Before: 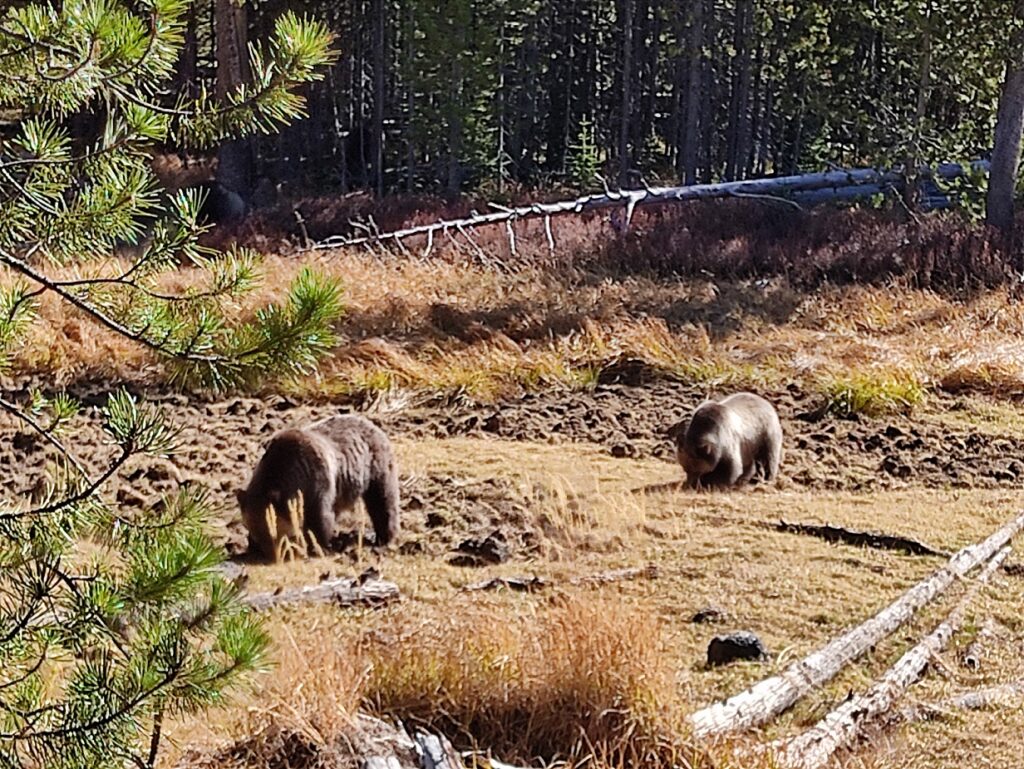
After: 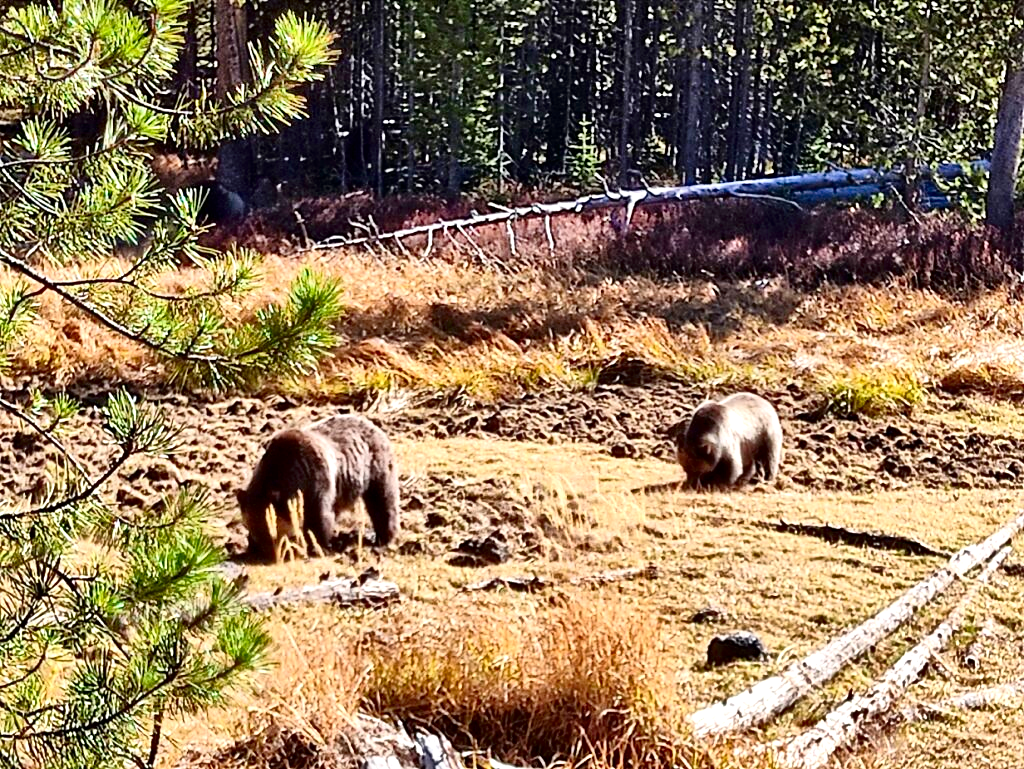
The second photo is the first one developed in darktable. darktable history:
shadows and highlights: shadows 37.27, highlights -28.18, soften with gaussian
contrast brightness saturation: contrast 0.24, brightness -0.24, saturation 0.14
tone equalizer: -7 EV 0.15 EV, -6 EV 0.6 EV, -5 EV 1.15 EV, -4 EV 1.33 EV, -3 EV 1.15 EV, -2 EV 0.6 EV, -1 EV 0.15 EV, mask exposure compensation -0.5 EV
exposure: black level correction 0, exposure 0.5 EV, compensate exposure bias true, compensate highlight preservation false
